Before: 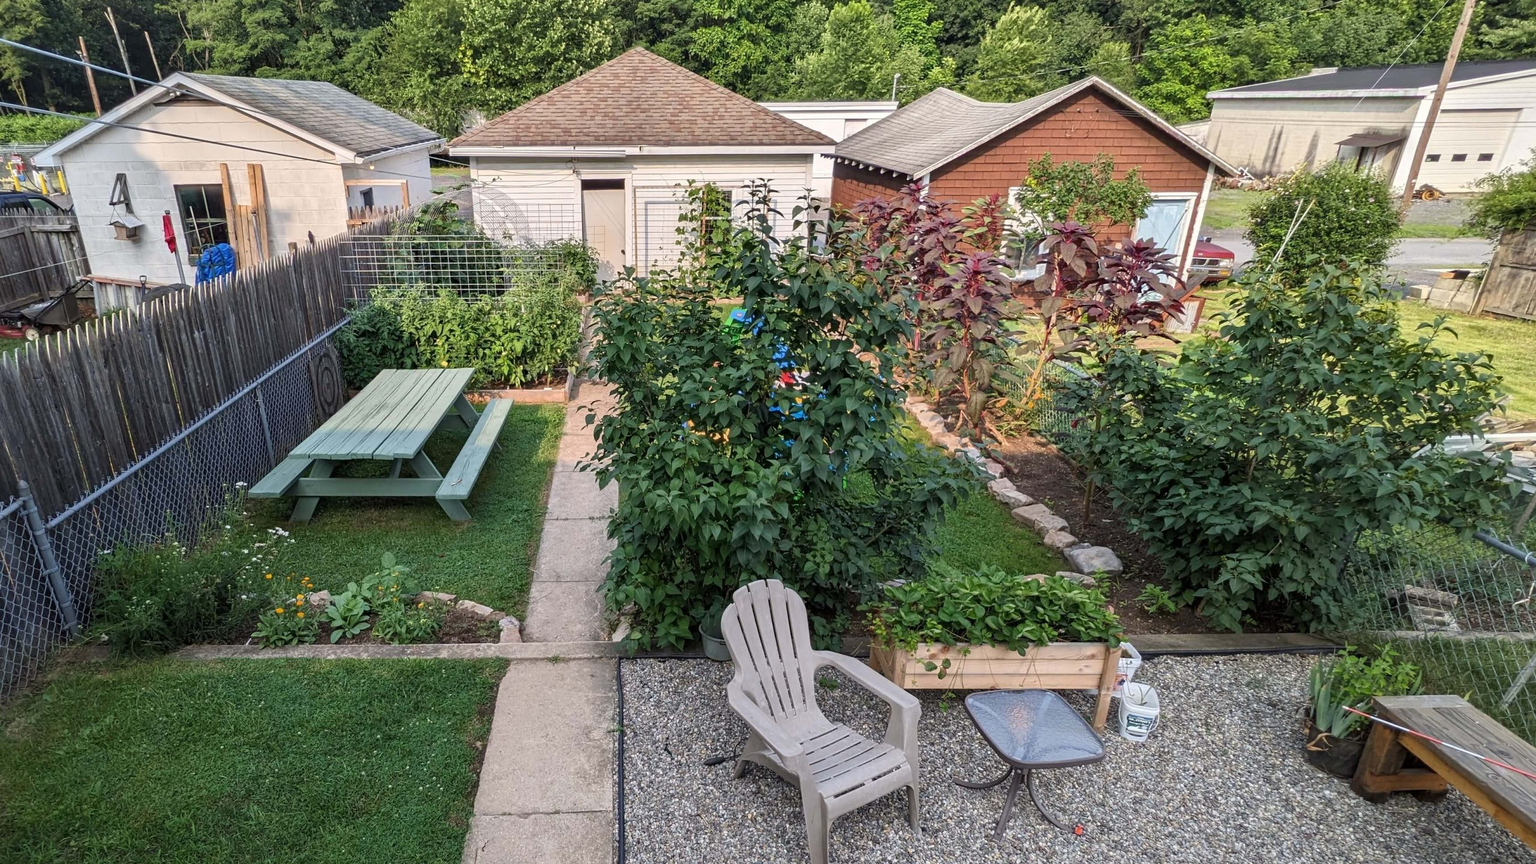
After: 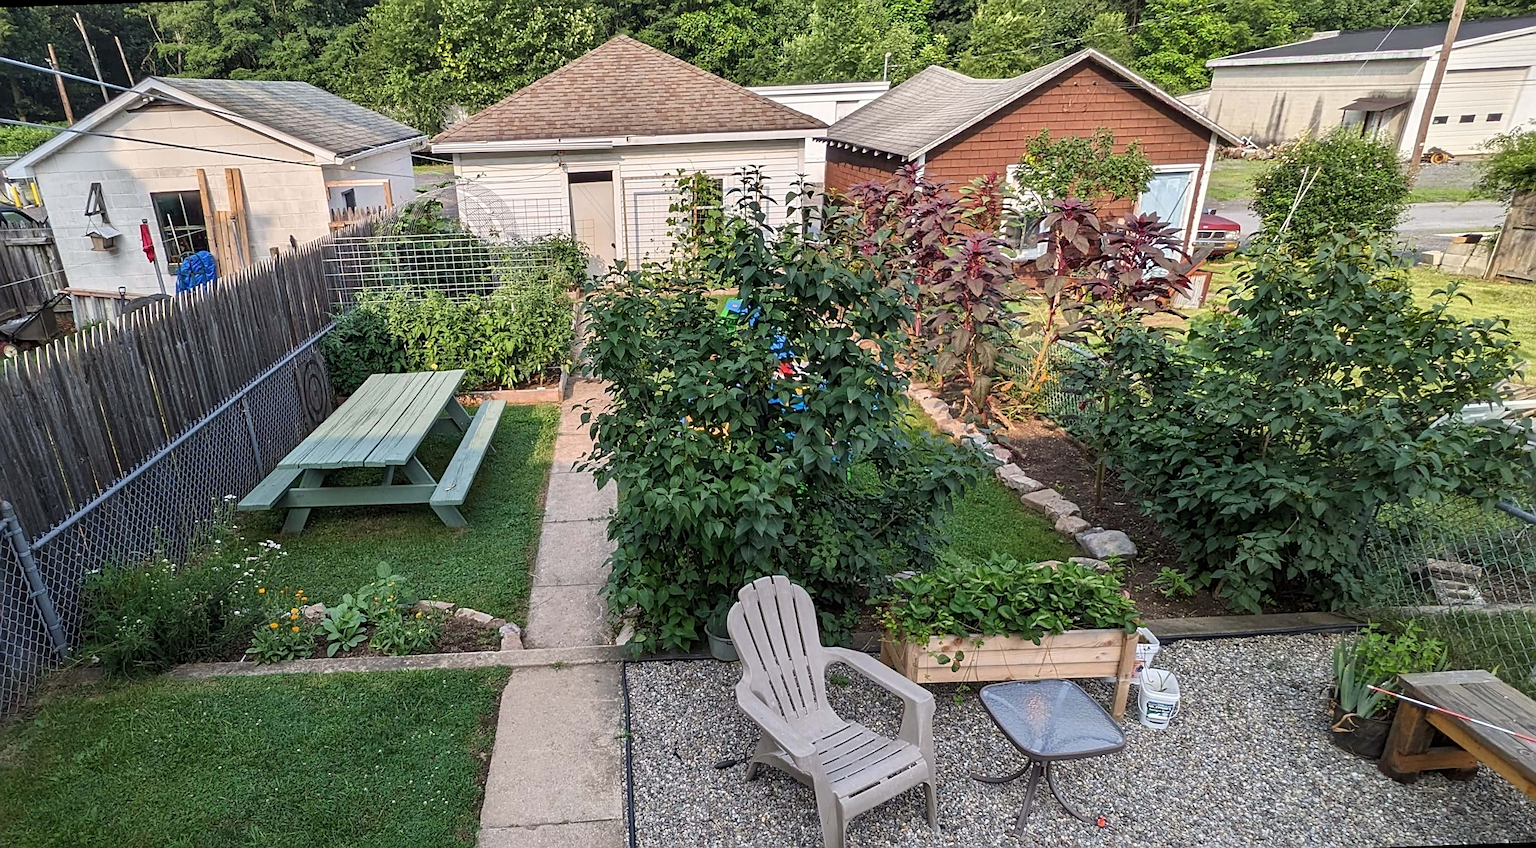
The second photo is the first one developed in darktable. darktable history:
sharpen: on, module defaults
rotate and perspective: rotation -2°, crop left 0.022, crop right 0.978, crop top 0.049, crop bottom 0.951
